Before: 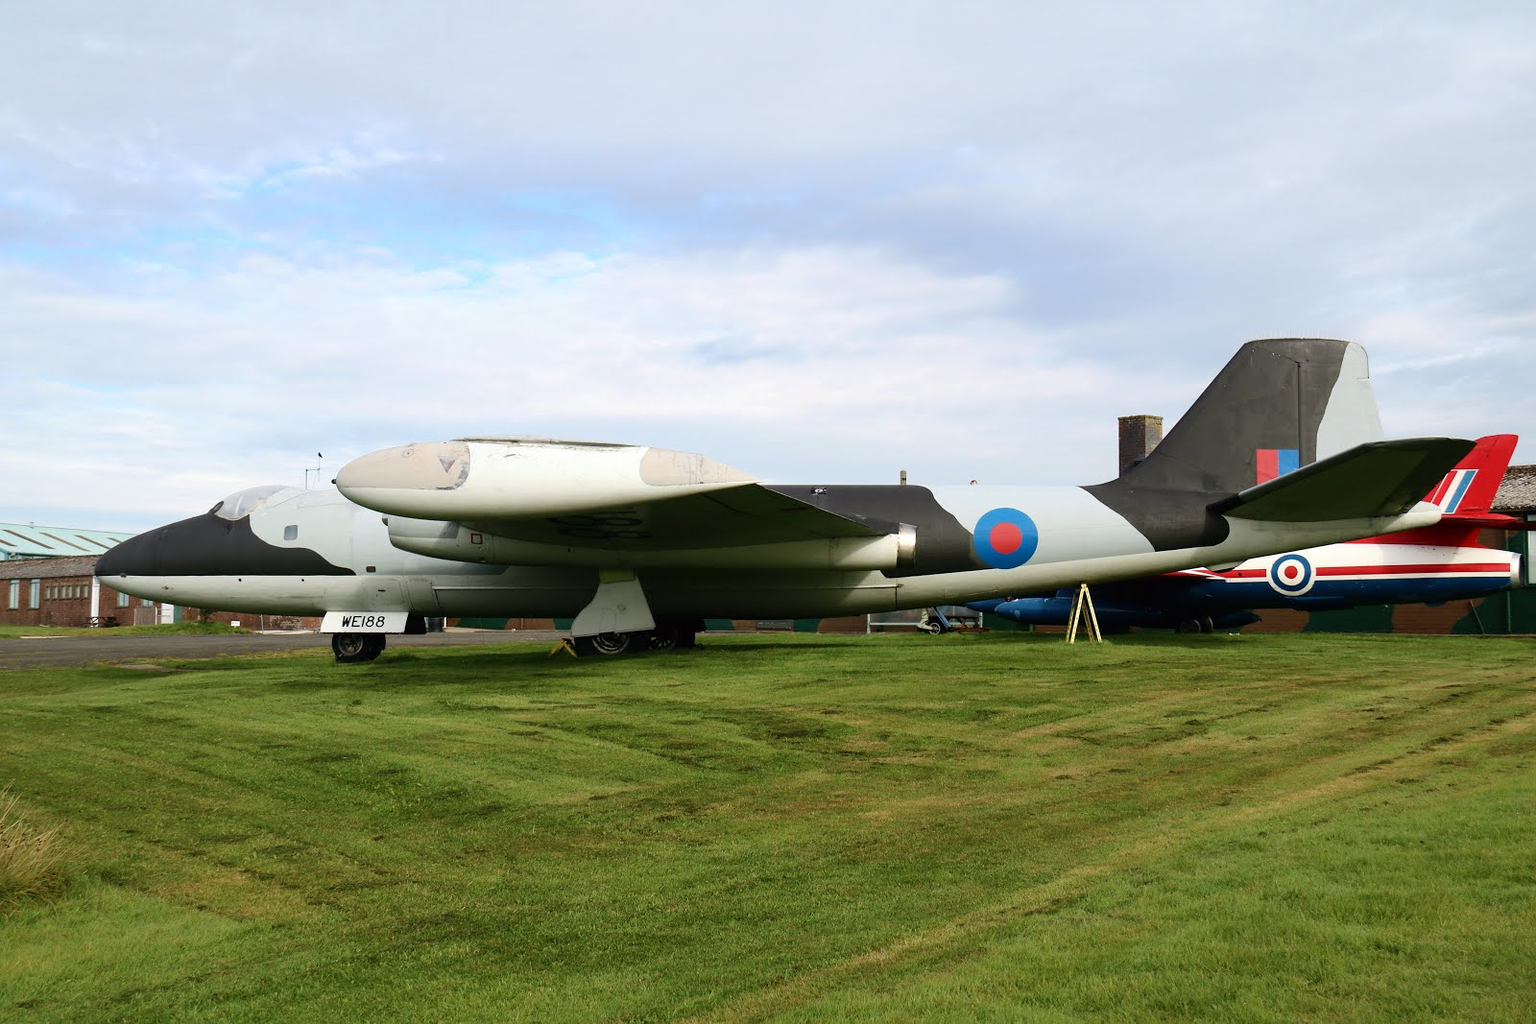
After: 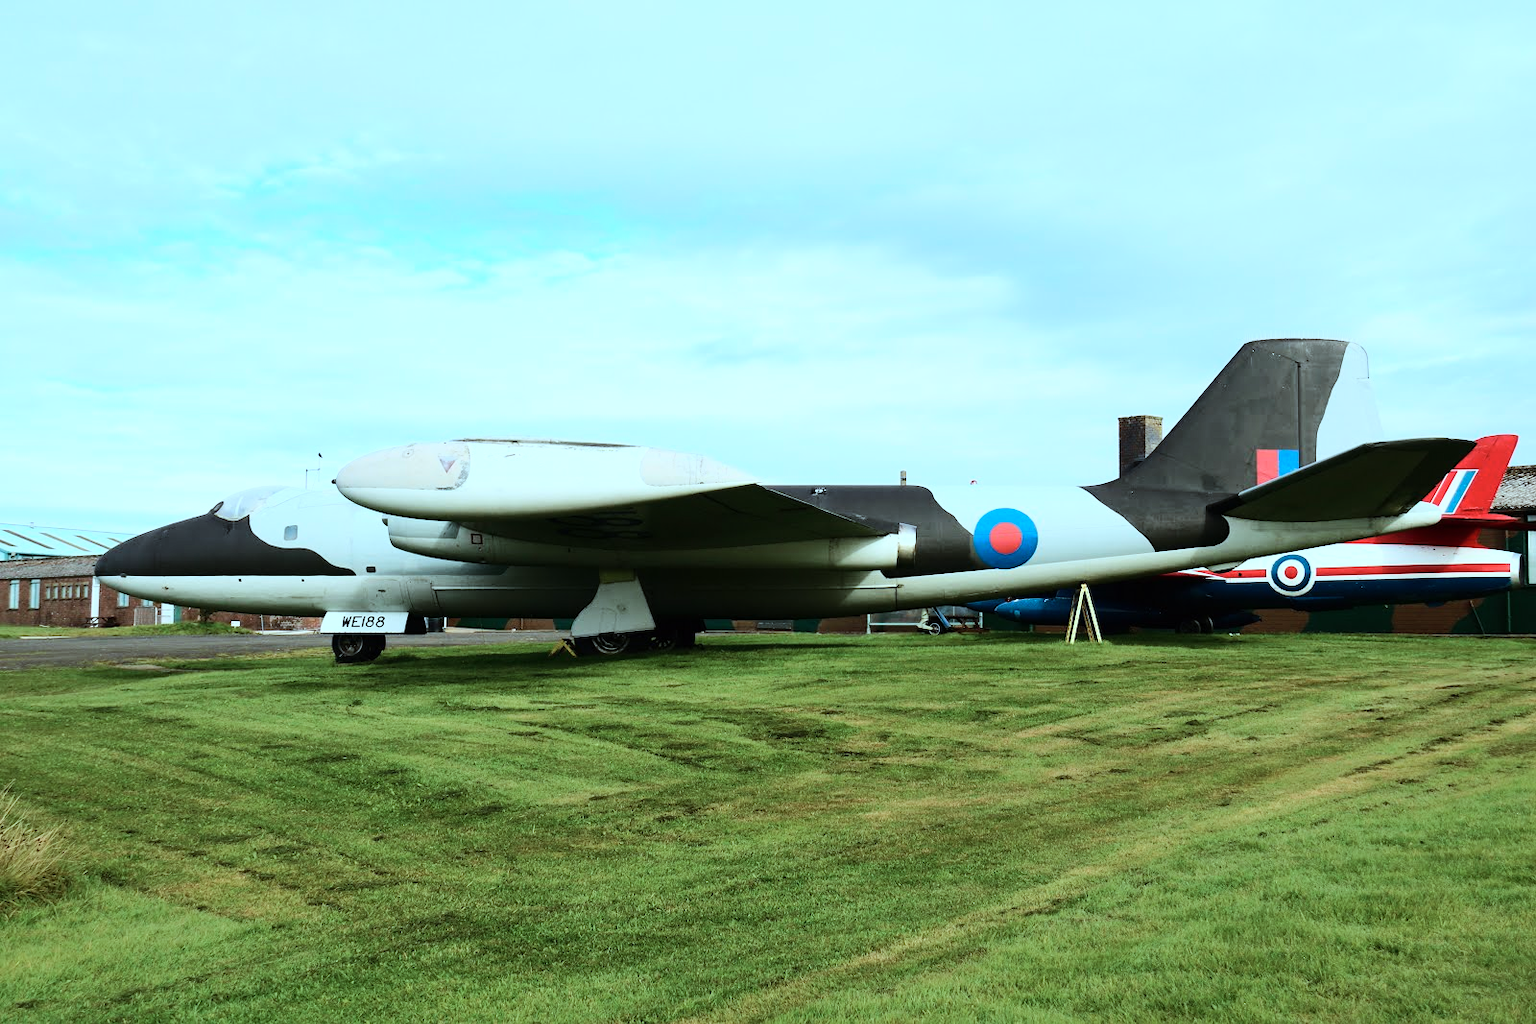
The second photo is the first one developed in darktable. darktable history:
color correction: highlights a* -11.69, highlights b* -14.92
base curve: curves: ch0 [(0, 0) (0.032, 0.025) (0.121, 0.166) (0.206, 0.329) (0.605, 0.79) (1, 1)]
